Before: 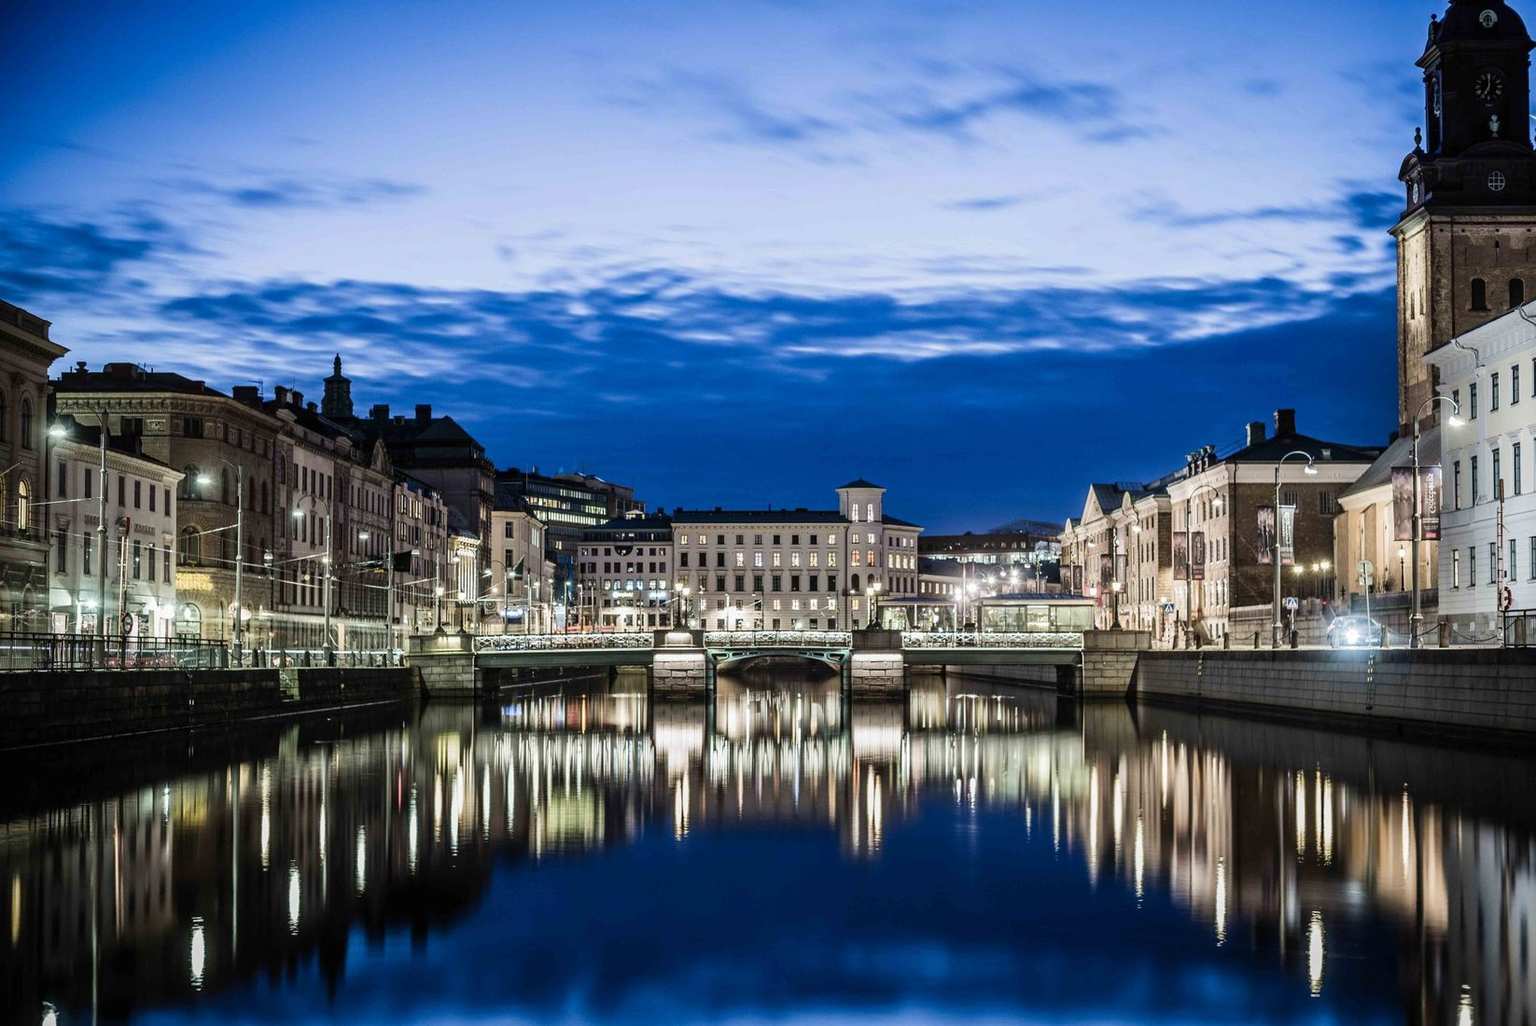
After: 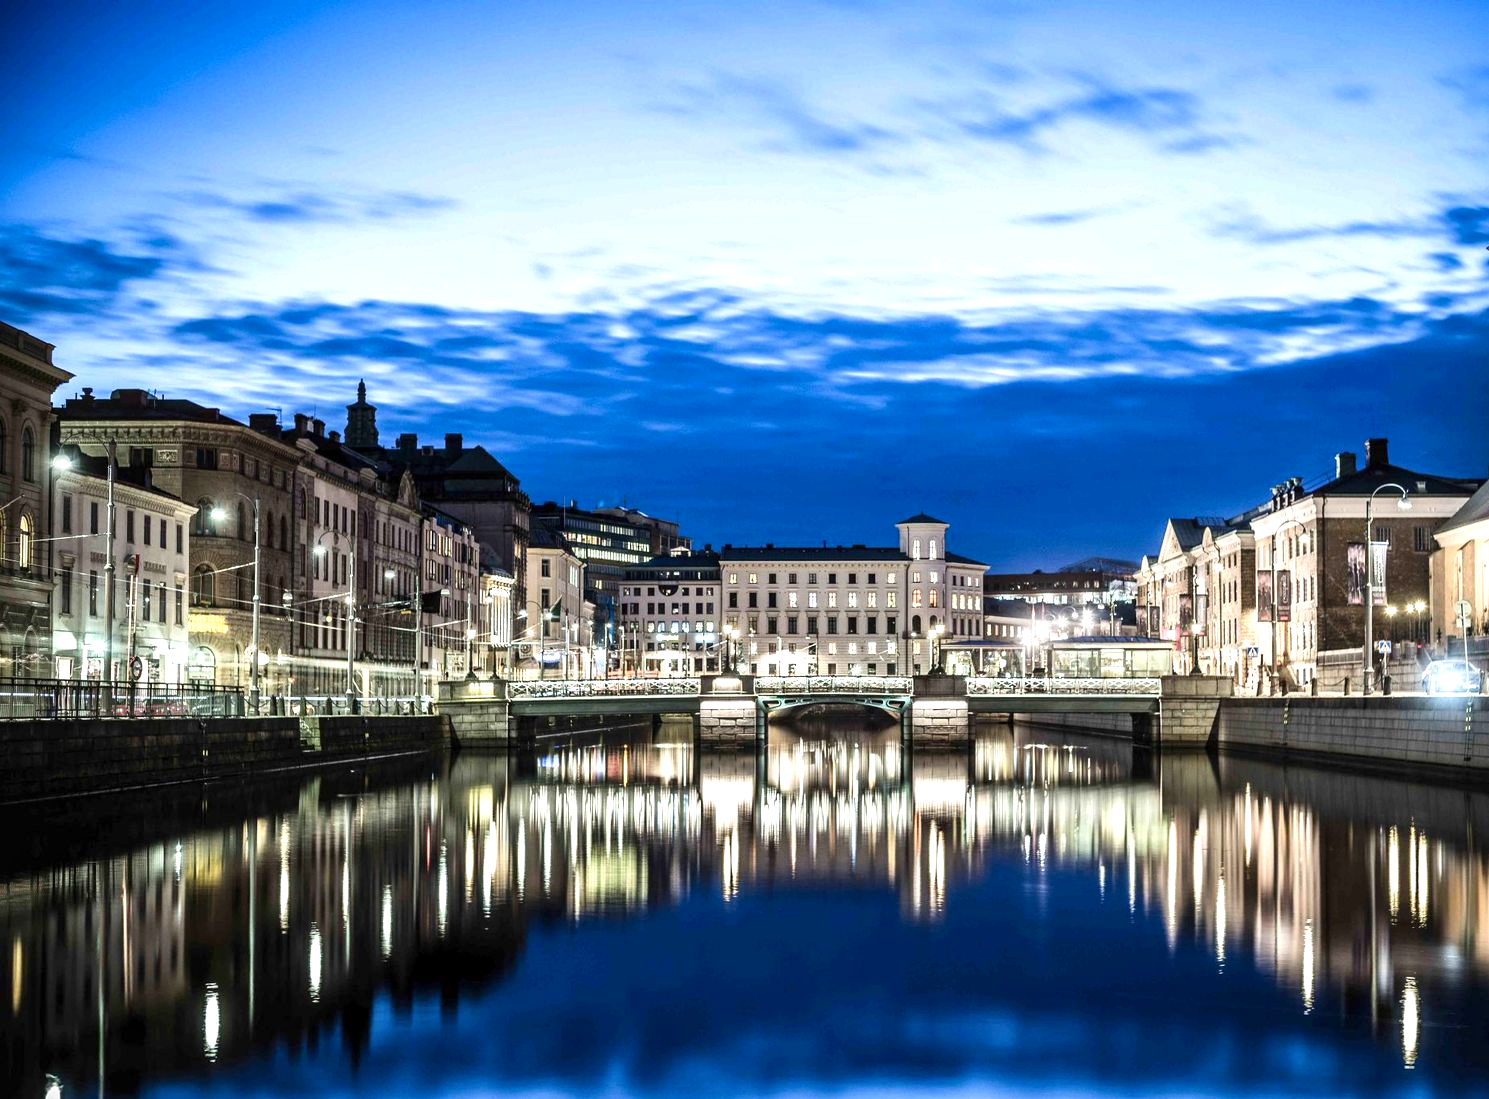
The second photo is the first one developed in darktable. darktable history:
contrast brightness saturation: contrast 0.076, saturation 0.02
crop: right 9.499%, bottom 0.031%
local contrast: mode bilateral grid, contrast 20, coarseness 51, detail 119%, midtone range 0.2
exposure: black level correction 0, exposure 0.698 EV, compensate exposure bias true, compensate highlight preservation false
